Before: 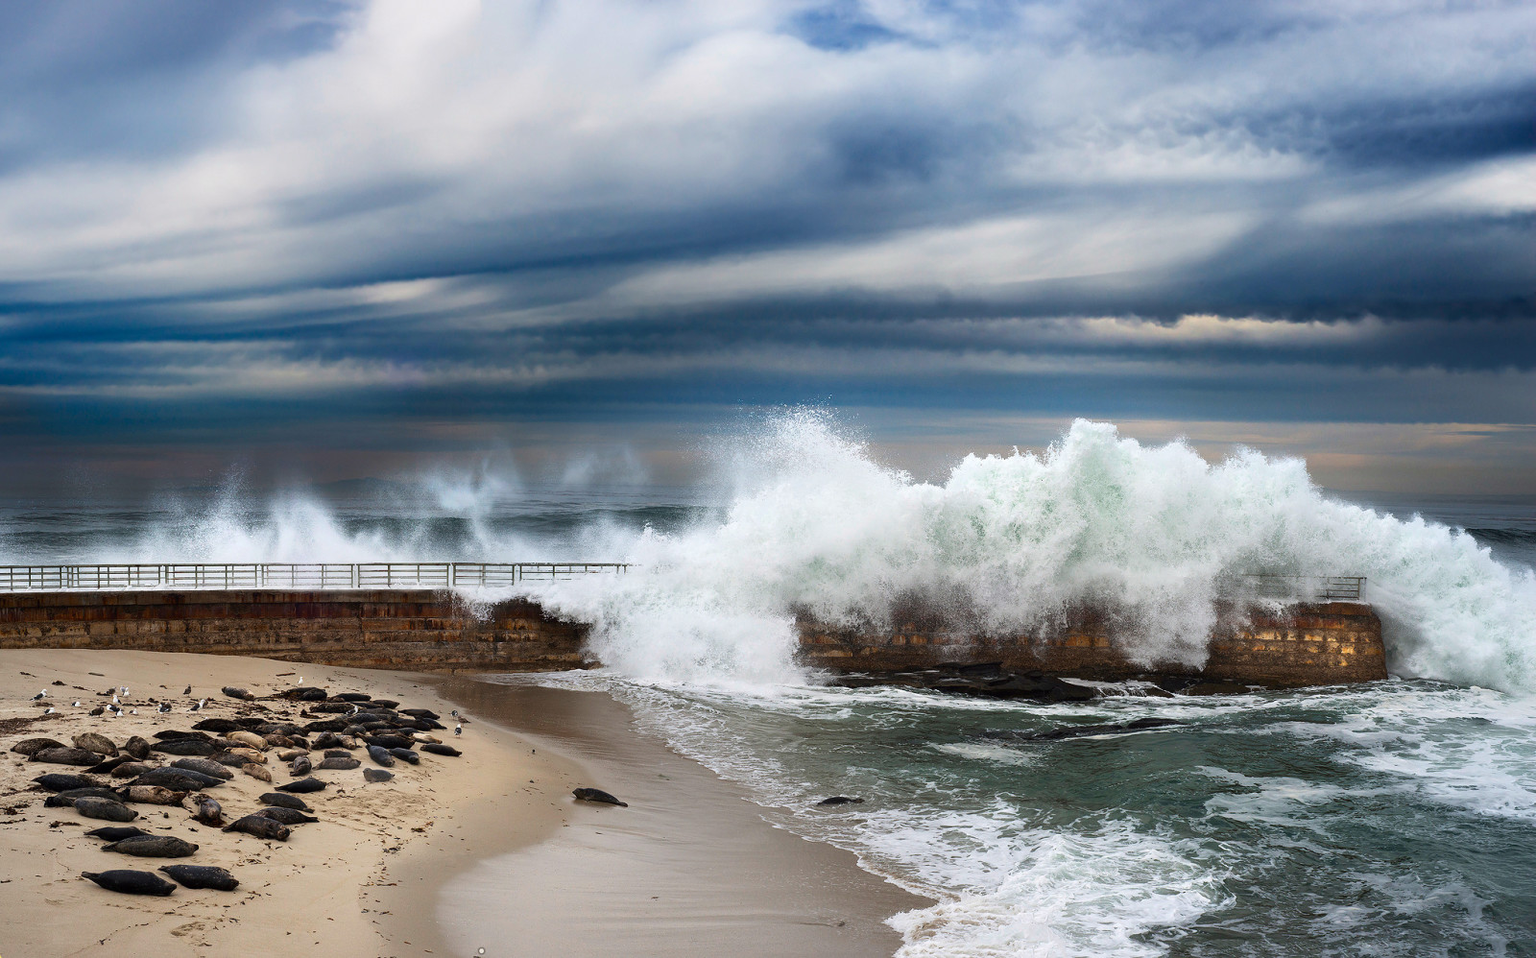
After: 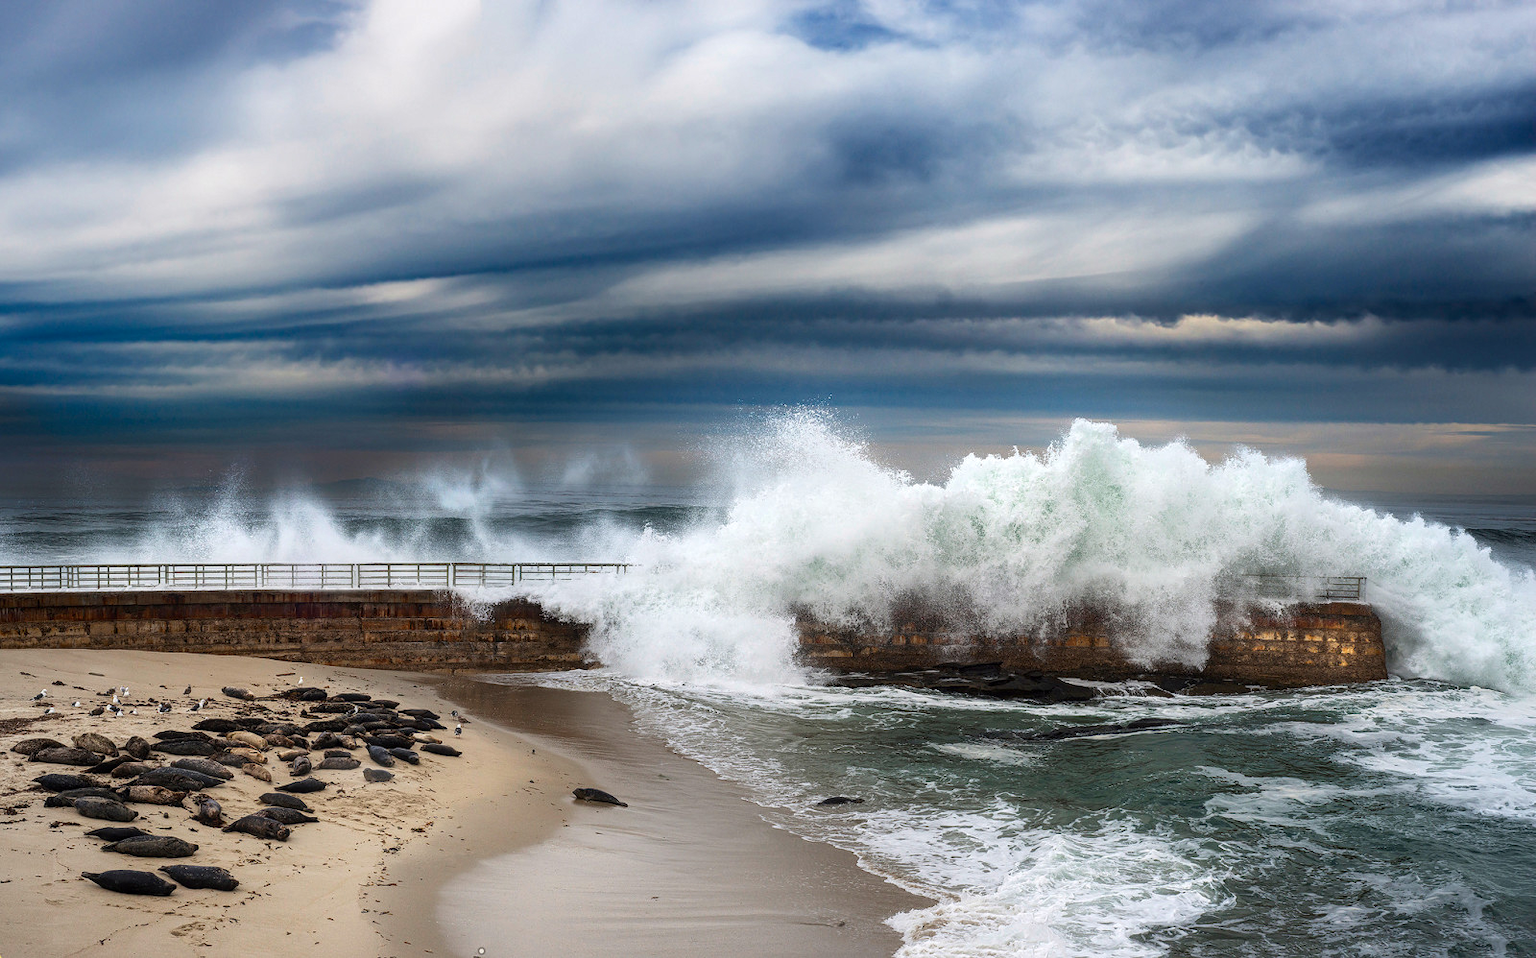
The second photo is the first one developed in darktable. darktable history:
local contrast: detail 130%
contrast equalizer: octaves 7, y [[0.5, 0.488, 0.462, 0.461, 0.491, 0.5], [0.5 ×6], [0.5 ×6], [0 ×6], [0 ×6]]
